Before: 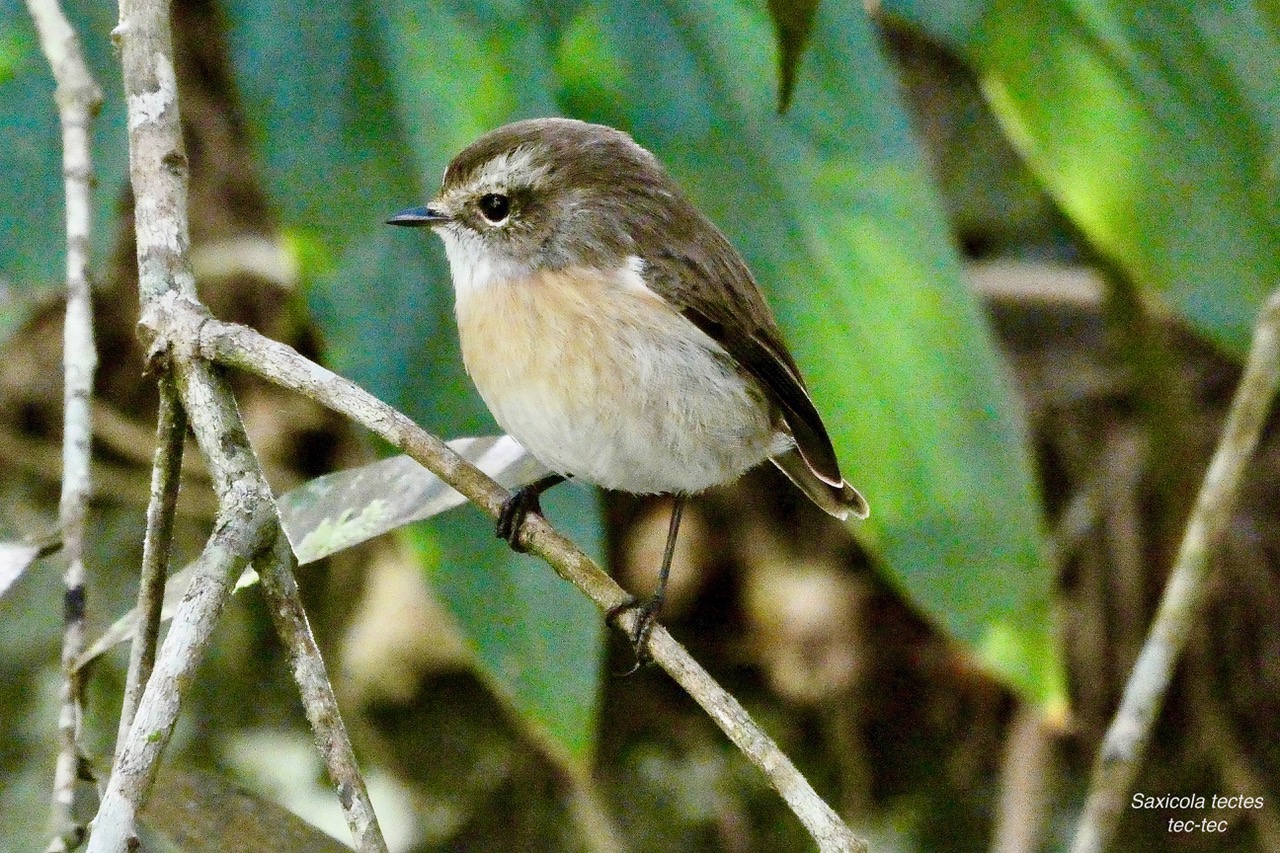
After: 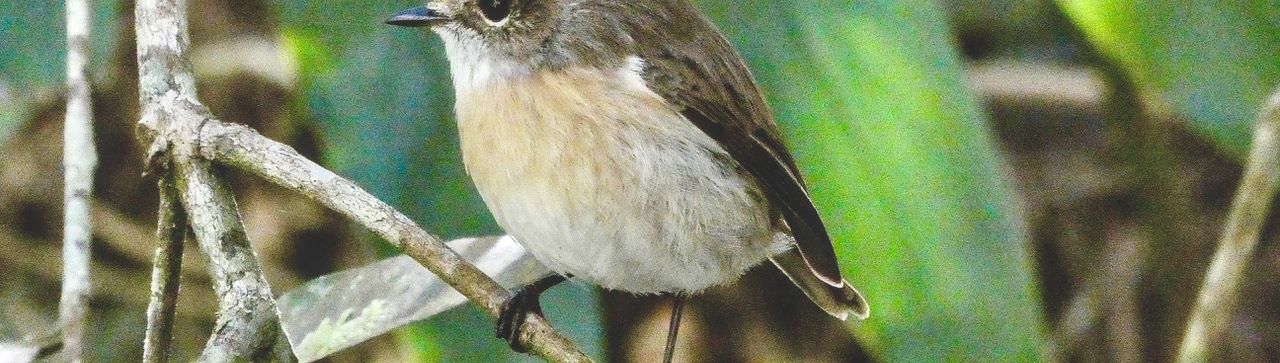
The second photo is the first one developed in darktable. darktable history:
tone equalizer: -8 EV -0.544 EV, edges refinement/feathering 500, mask exposure compensation -1.57 EV, preserve details no
crop and rotate: top 23.506%, bottom 33.87%
exposure: black level correction -0.032, compensate highlight preservation false
local contrast: on, module defaults
